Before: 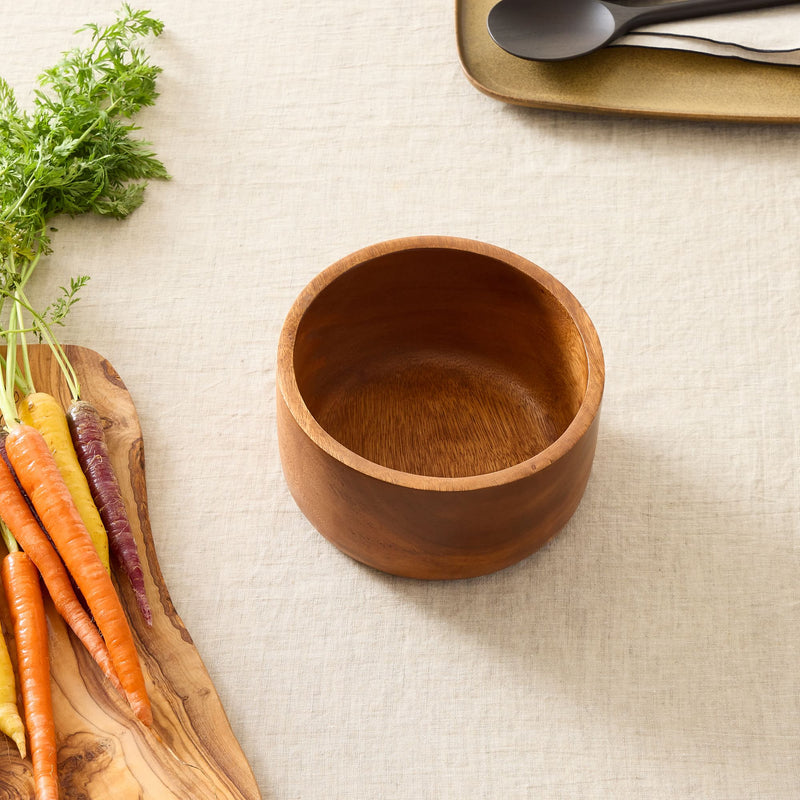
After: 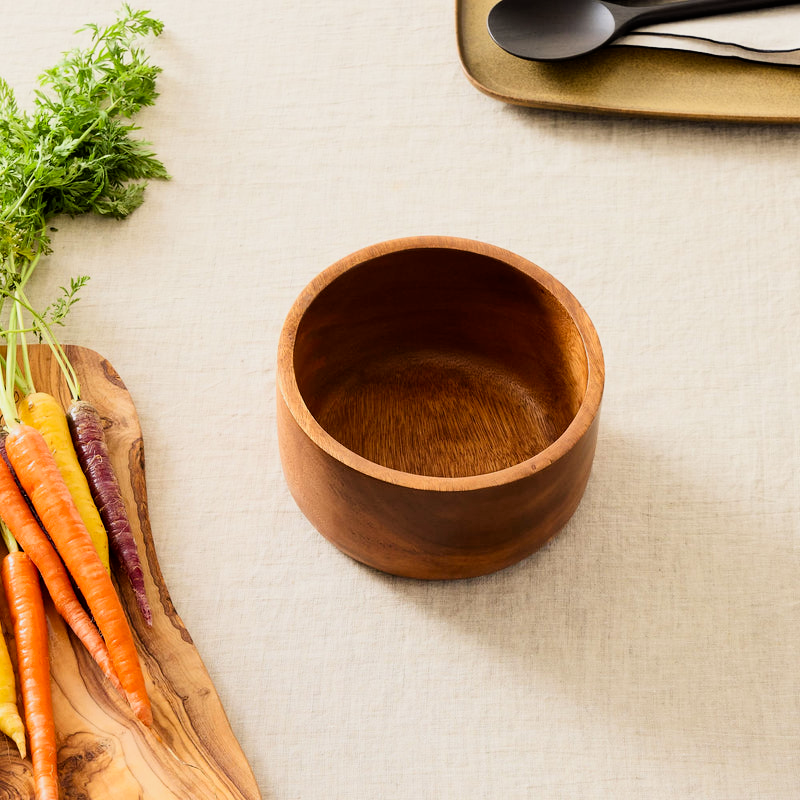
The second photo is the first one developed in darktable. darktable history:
filmic rgb: black relative exposure -16 EV, white relative exposure 6.29 EV, hardness 5.1, contrast 1.35
white balance: emerald 1
contrast brightness saturation: contrast 0.04, saturation 0.16
